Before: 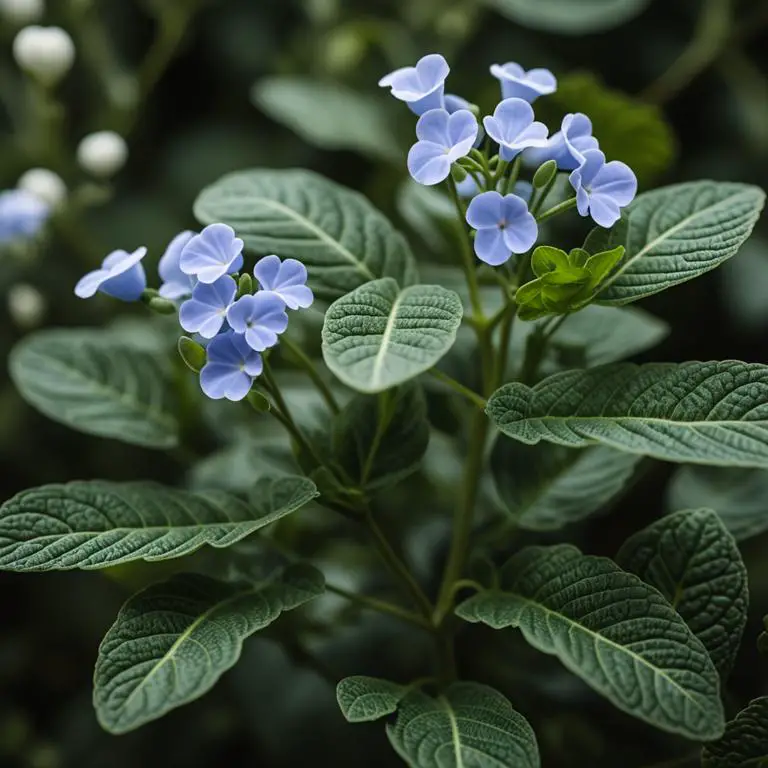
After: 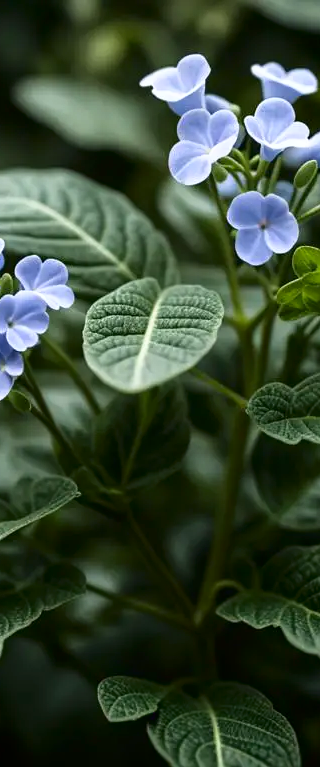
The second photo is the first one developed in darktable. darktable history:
shadows and highlights: shadows -62.32, white point adjustment -5.22, highlights 61.59
exposure: exposure 0.2 EV, compensate highlight preservation false
crop: left 31.229%, right 27.105%
